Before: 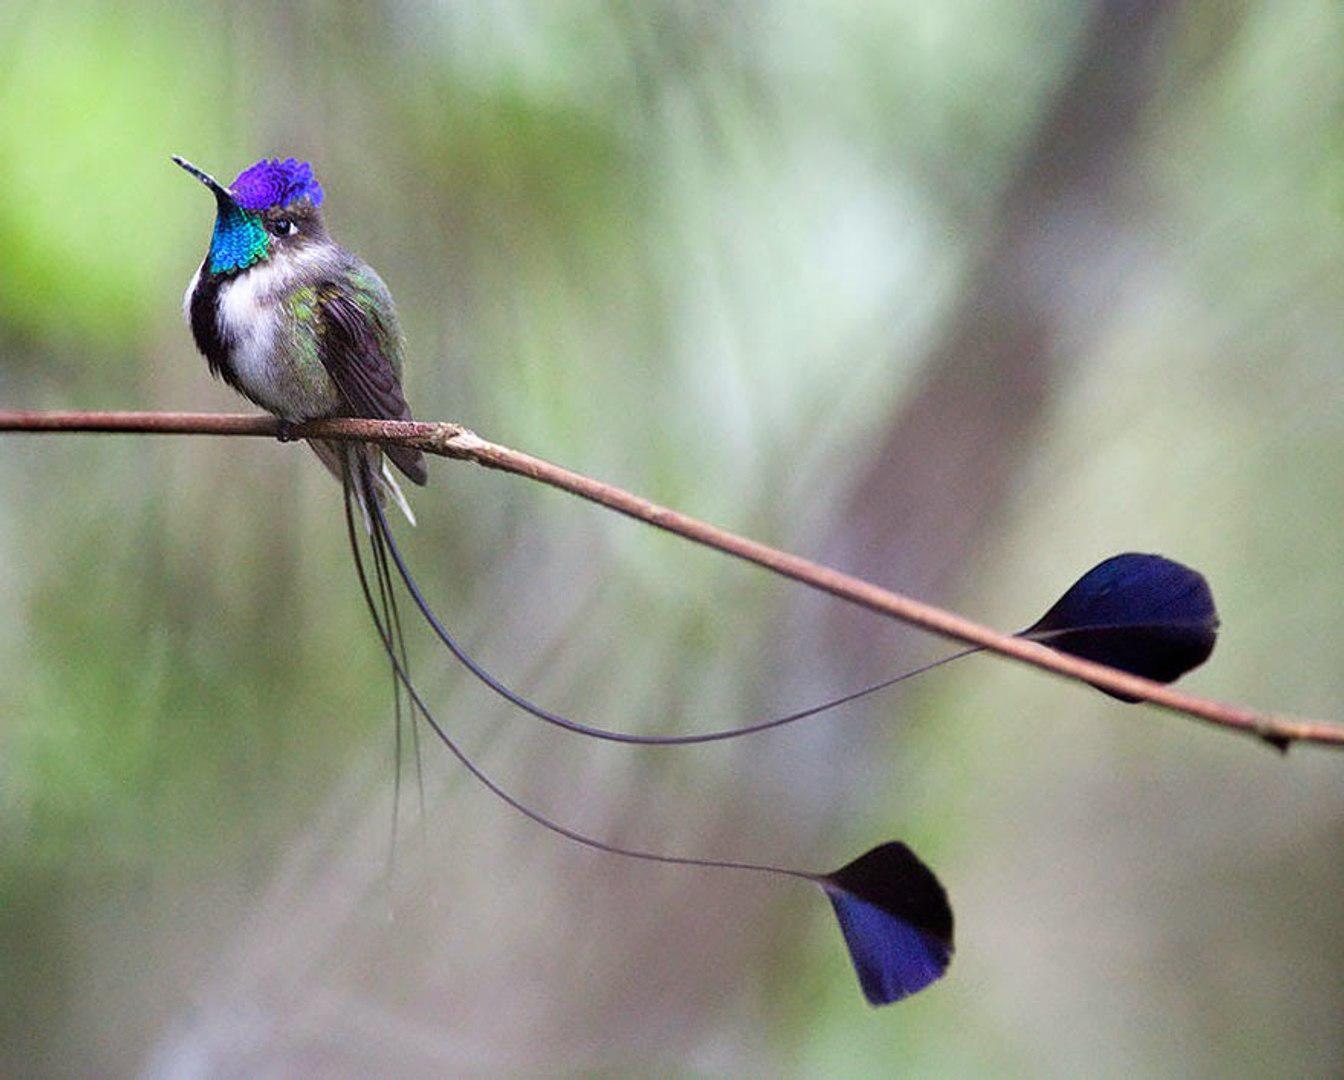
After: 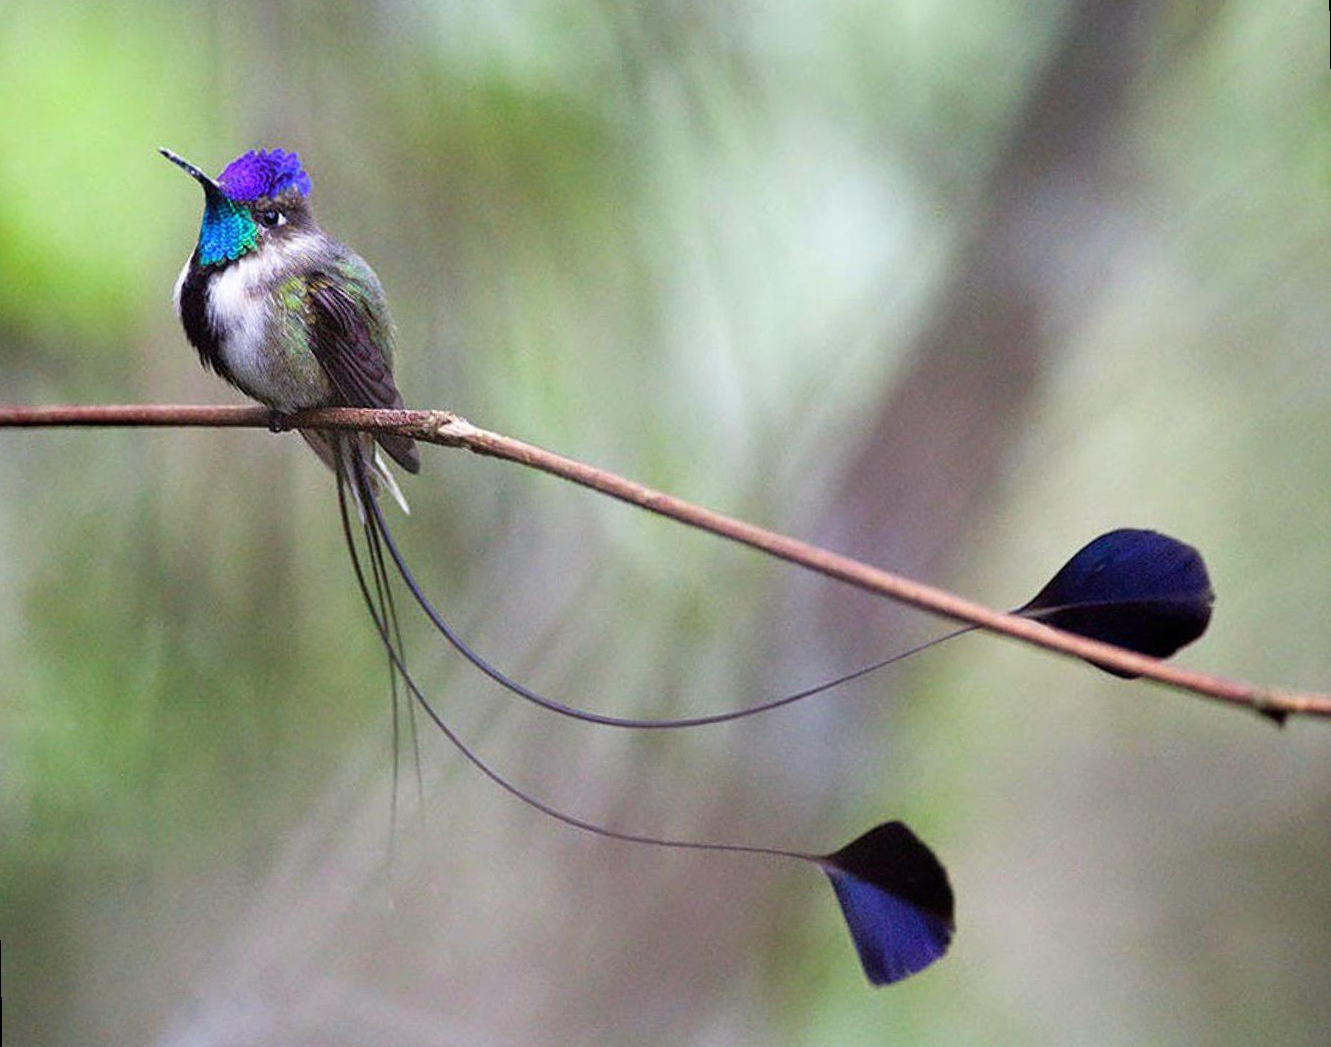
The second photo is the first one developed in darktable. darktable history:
levels: mode automatic
rotate and perspective: rotation -1°, crop left 0.011, crop right 0.989, crop top 0.025, crop bottom 0.975
